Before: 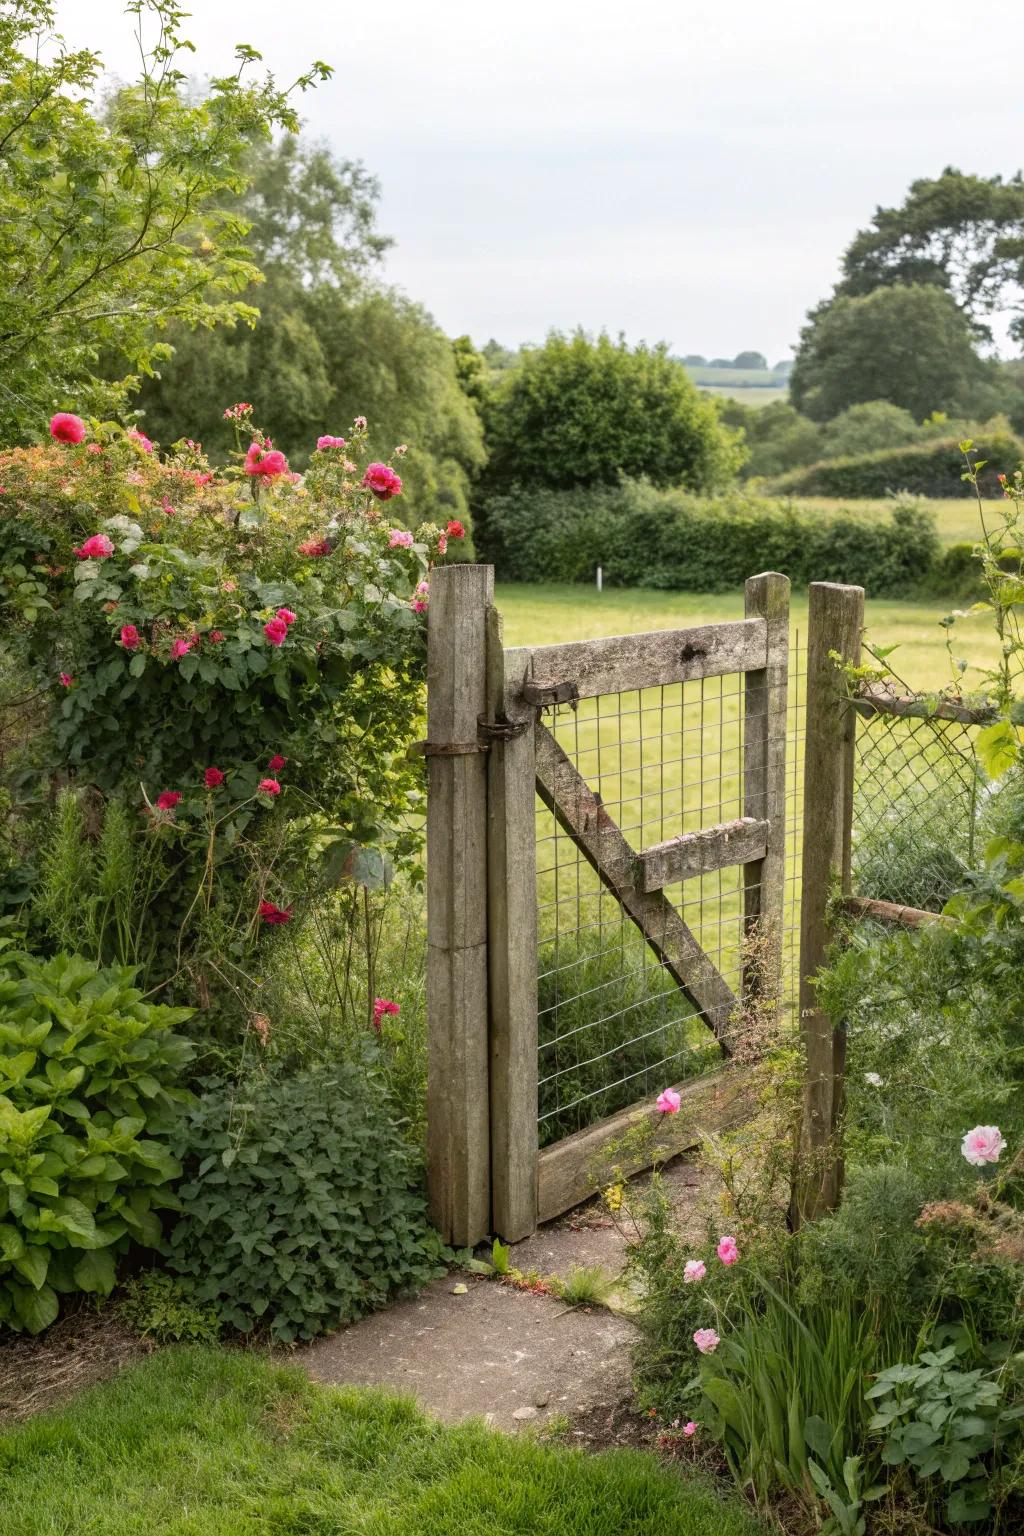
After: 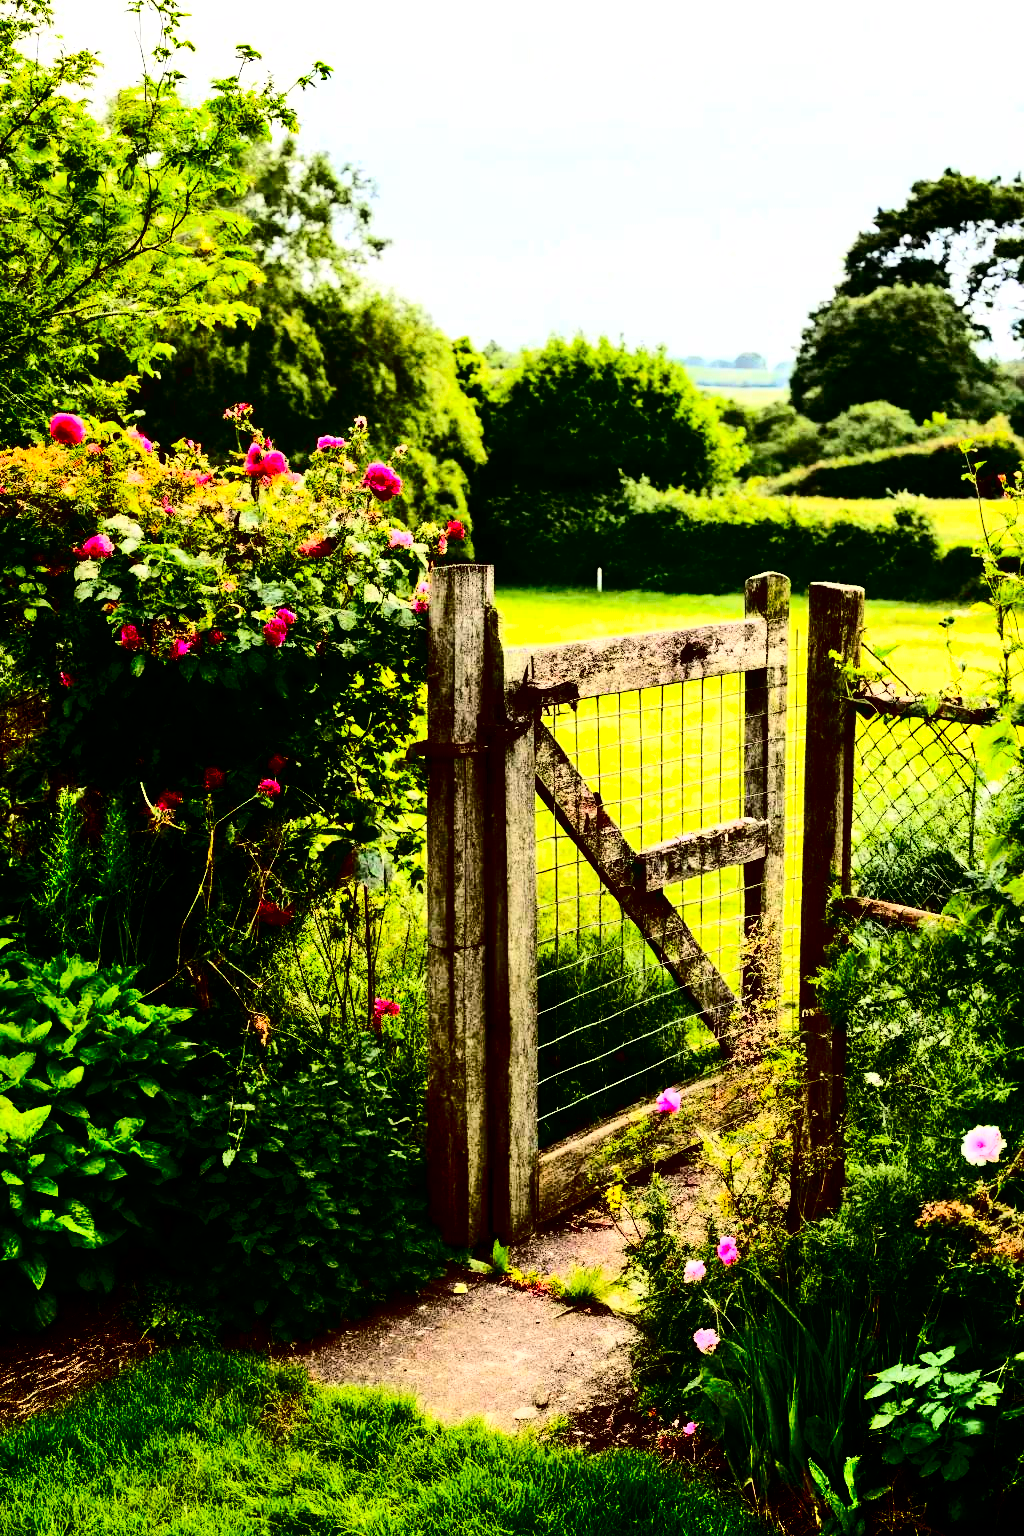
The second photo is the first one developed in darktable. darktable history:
contrast brightness saturation: contrast 0.77, brightness -1, saturation 1
exposure: exposure 0.559 EV, compensate highlight preservation false
shadows and highlights: low approximation 0.01, soften with gaussian
